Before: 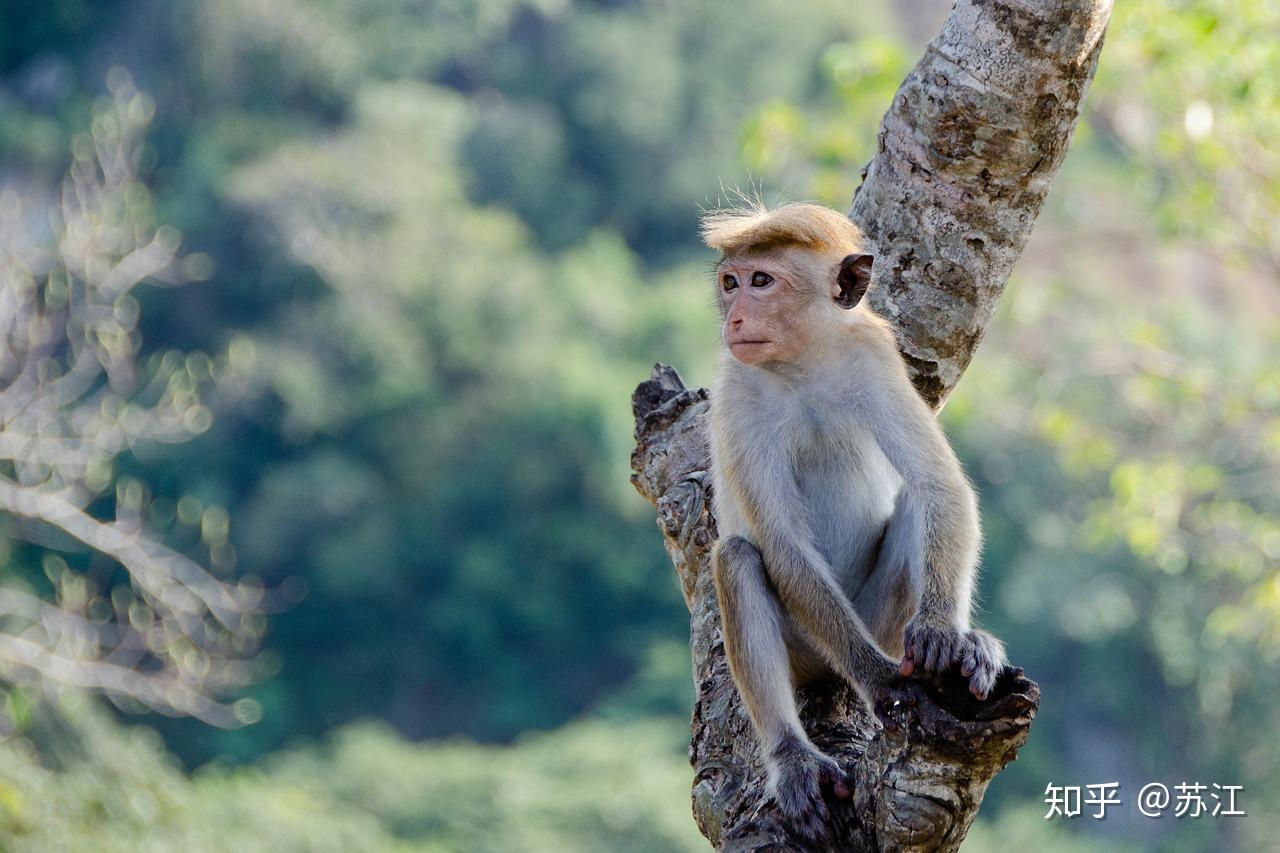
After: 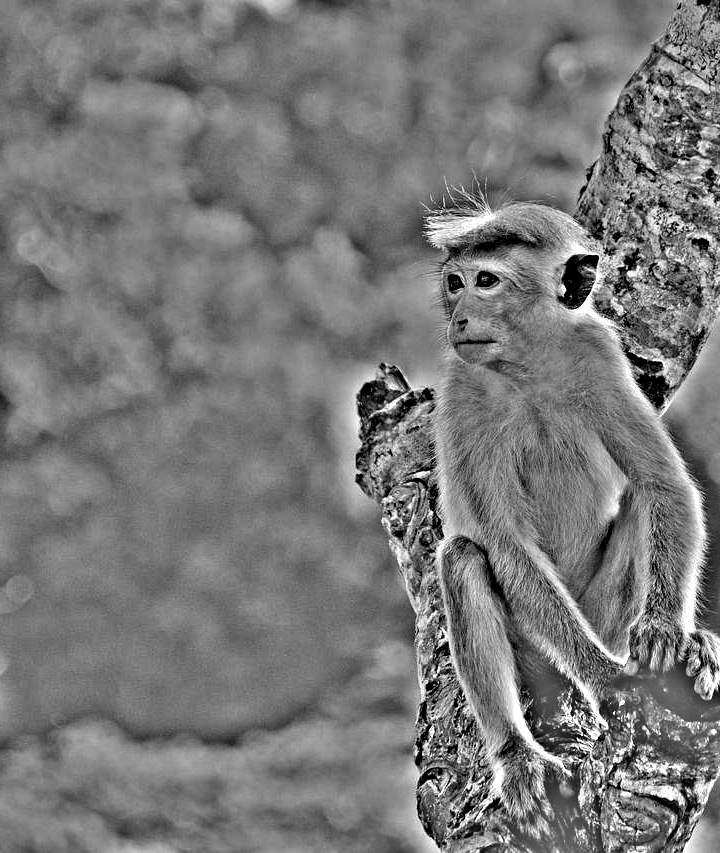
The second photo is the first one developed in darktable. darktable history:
highpass: on, module defaults
crop: left 21.496%, right 22.254%
haze removal: compatibility mode true, adaptive false
